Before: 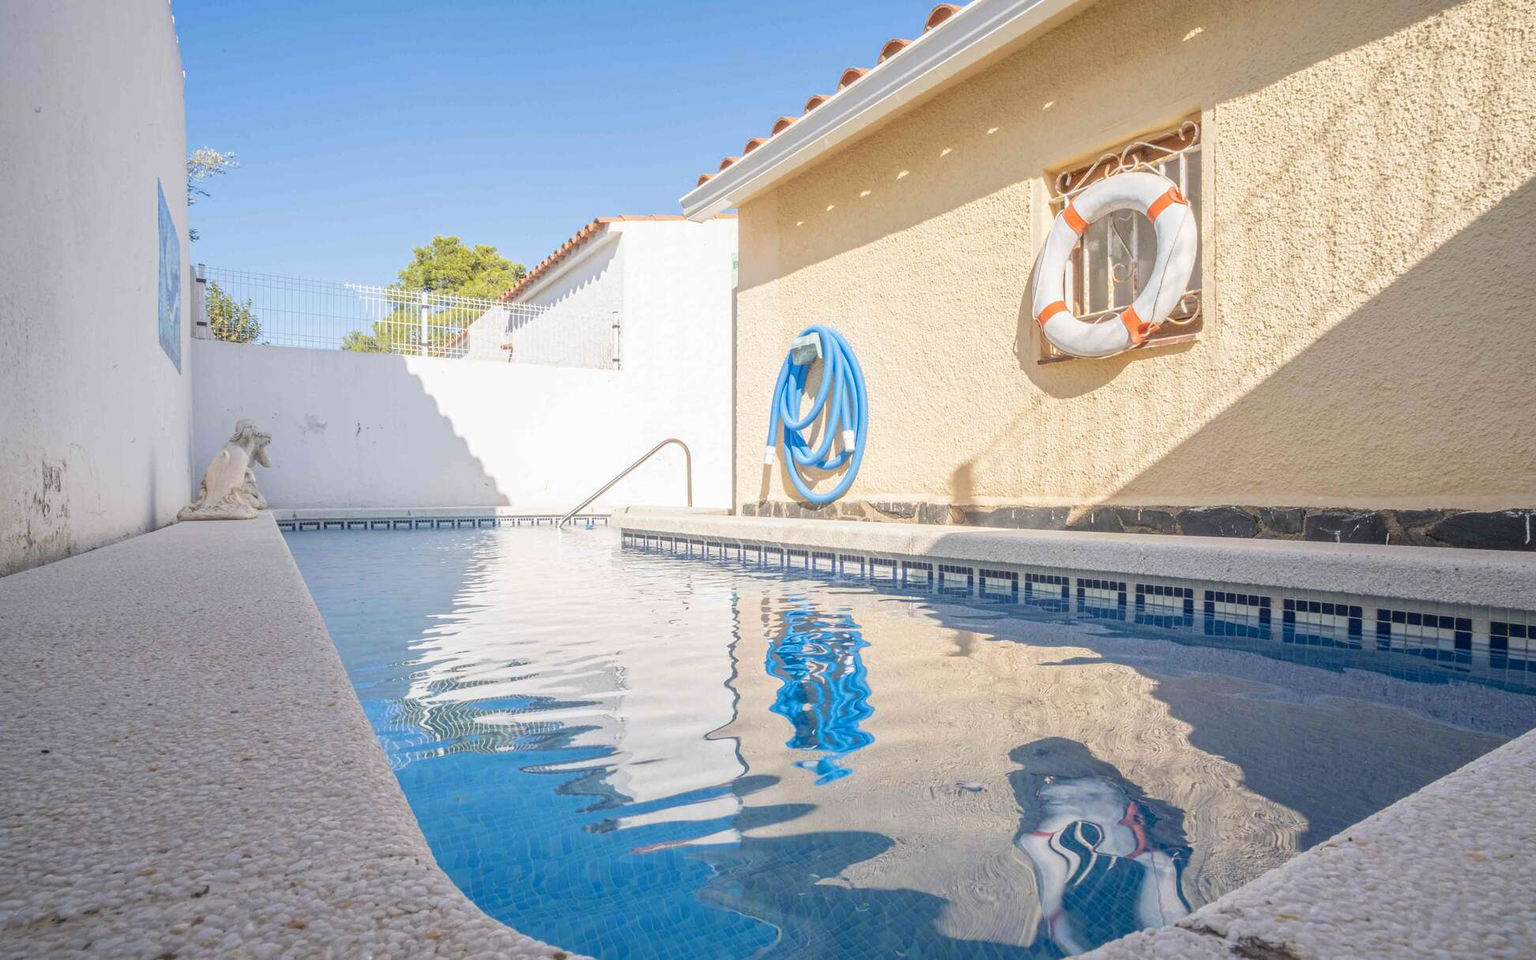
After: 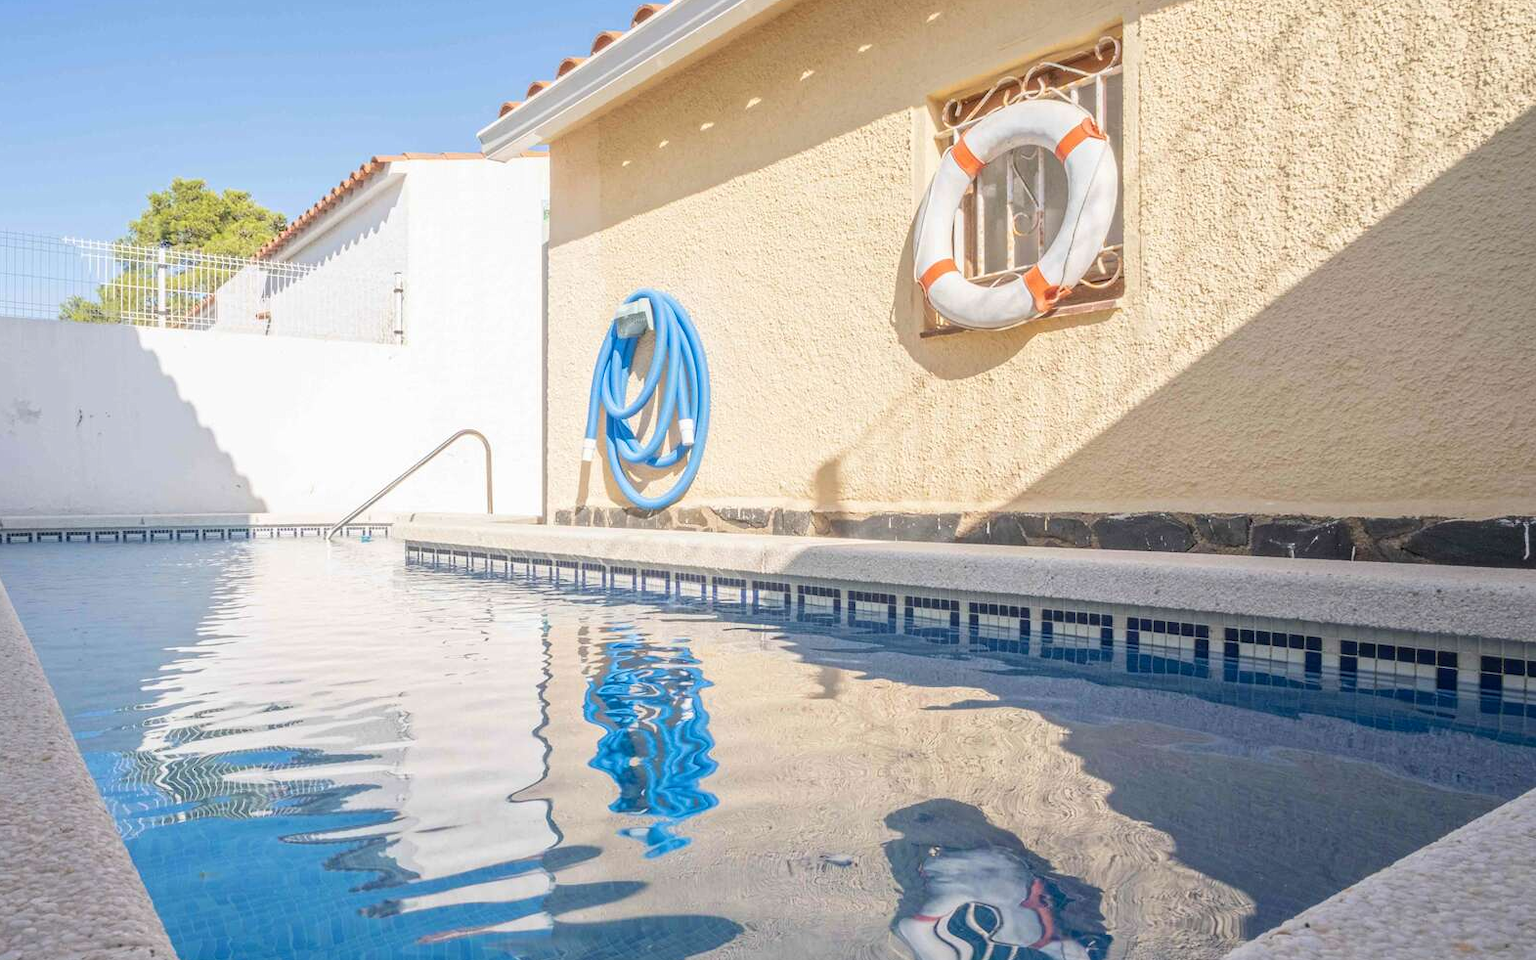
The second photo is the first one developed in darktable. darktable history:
contrast brightness saturation: contrast 0.07
crop: left 19.159%, top 9.58%, bottom 9.58%
